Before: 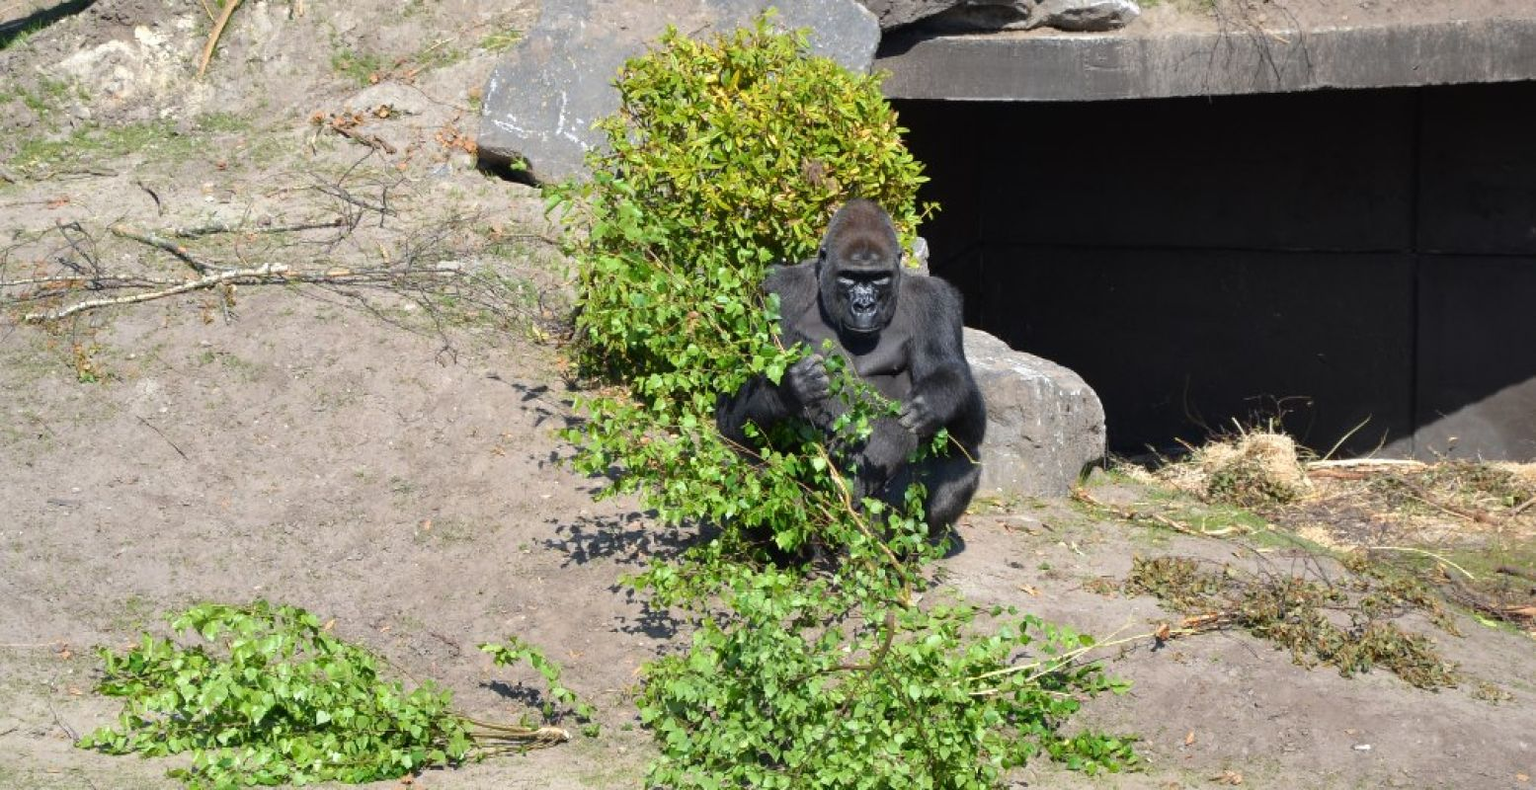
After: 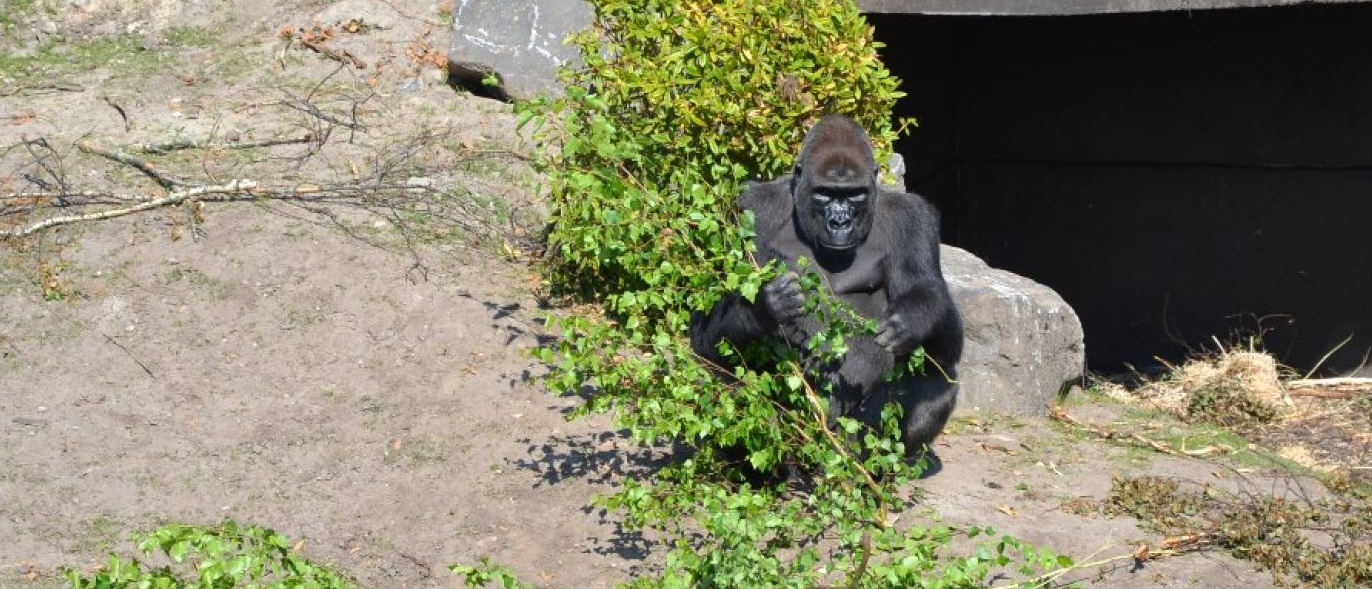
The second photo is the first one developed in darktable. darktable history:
crop and rotate: left 2.28%, top 10.99%, right 9.475%, bottom 15.361%
